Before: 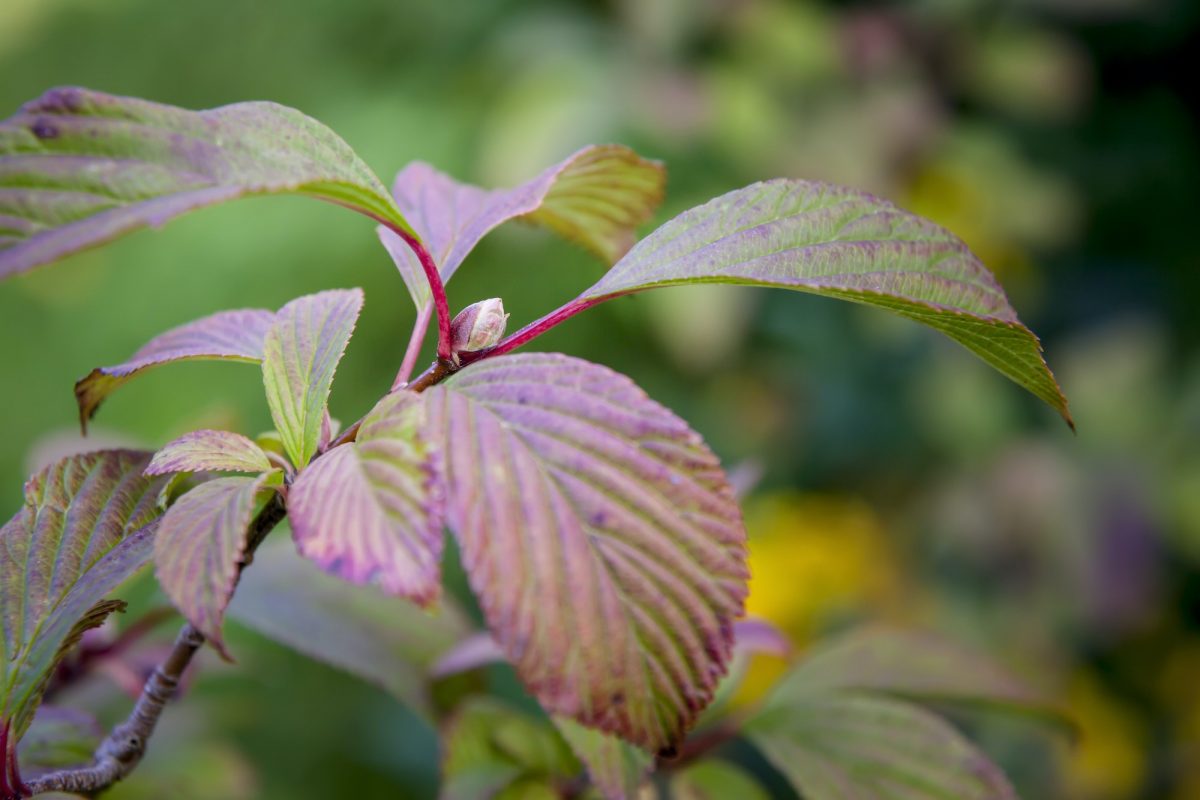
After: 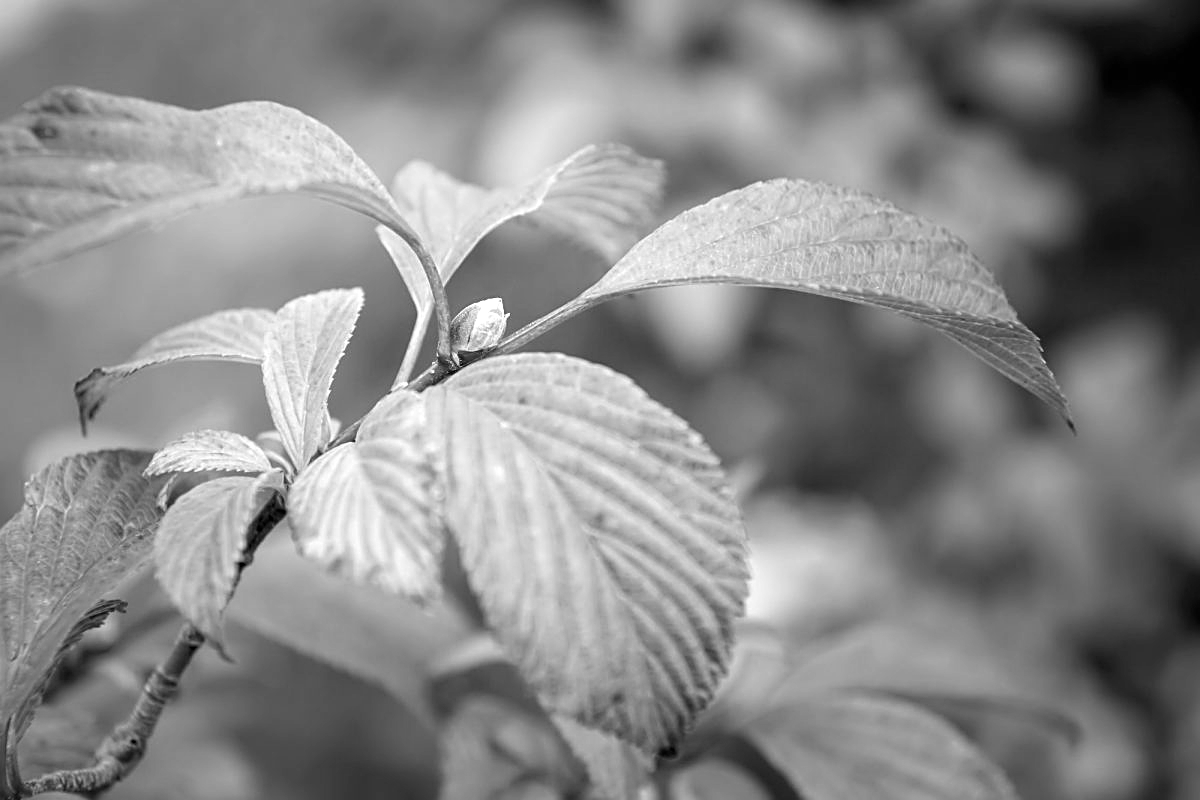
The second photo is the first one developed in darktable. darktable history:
color calibration: output gray [0.714, 0.278, 0, 0], illuminant same as pipeline (D50), adaptation none (bypass)
exposure: black level correction 0, exposure 0.7 EV, compensate exposure bias true, compensate highlight preservation false
sharpen: on, module defaults
